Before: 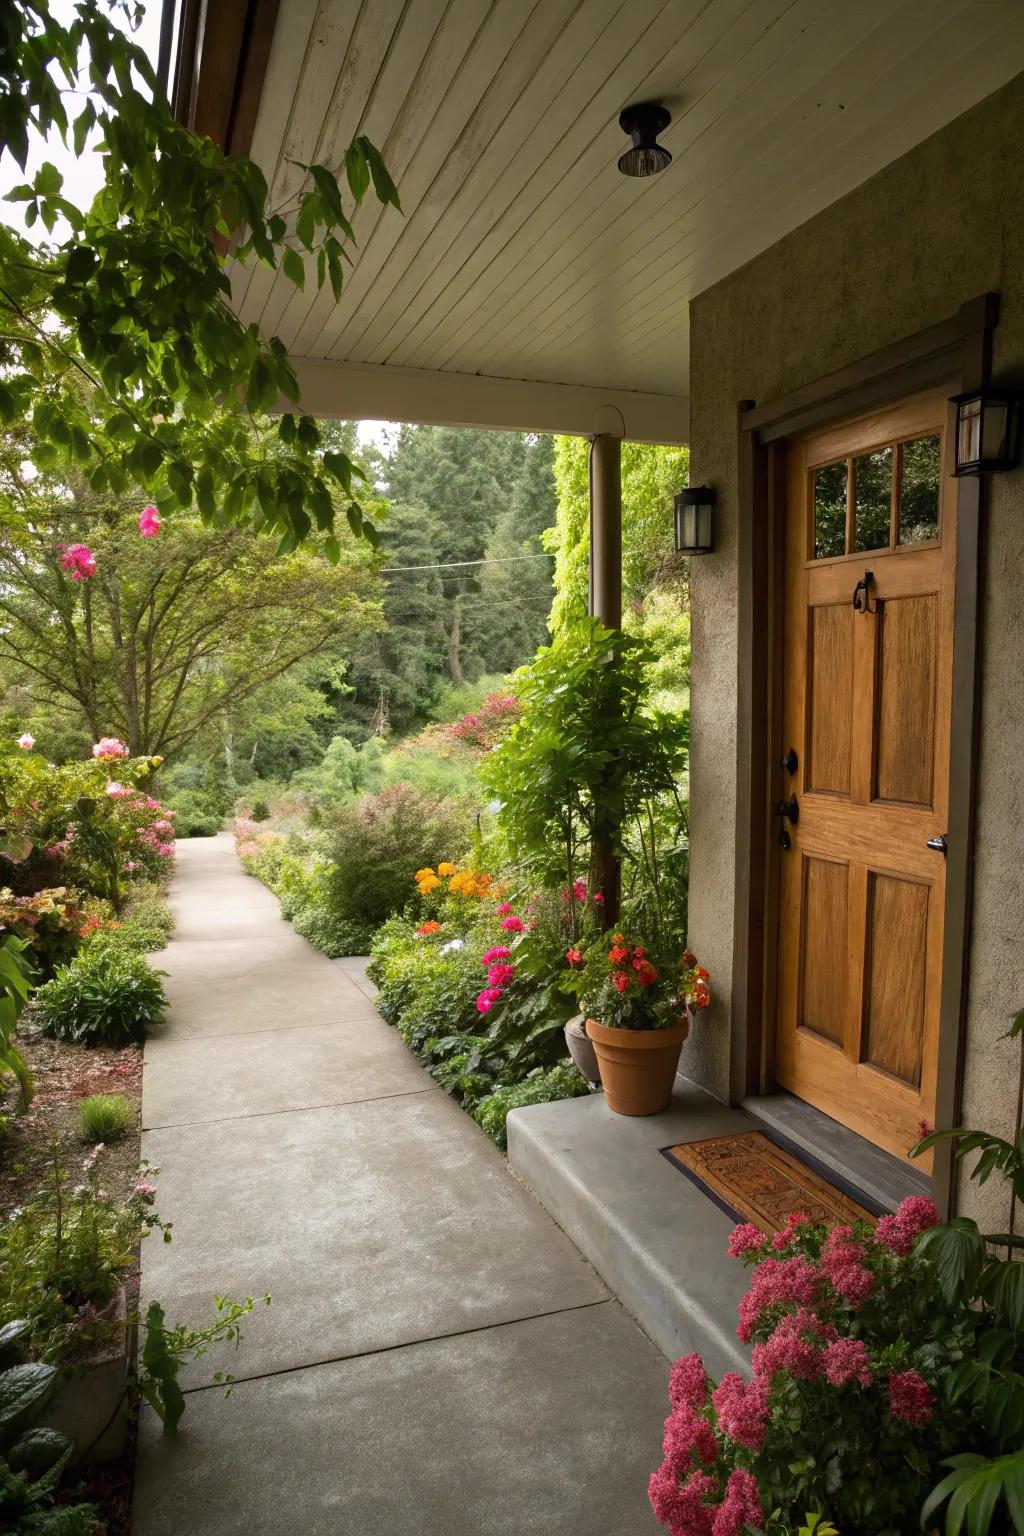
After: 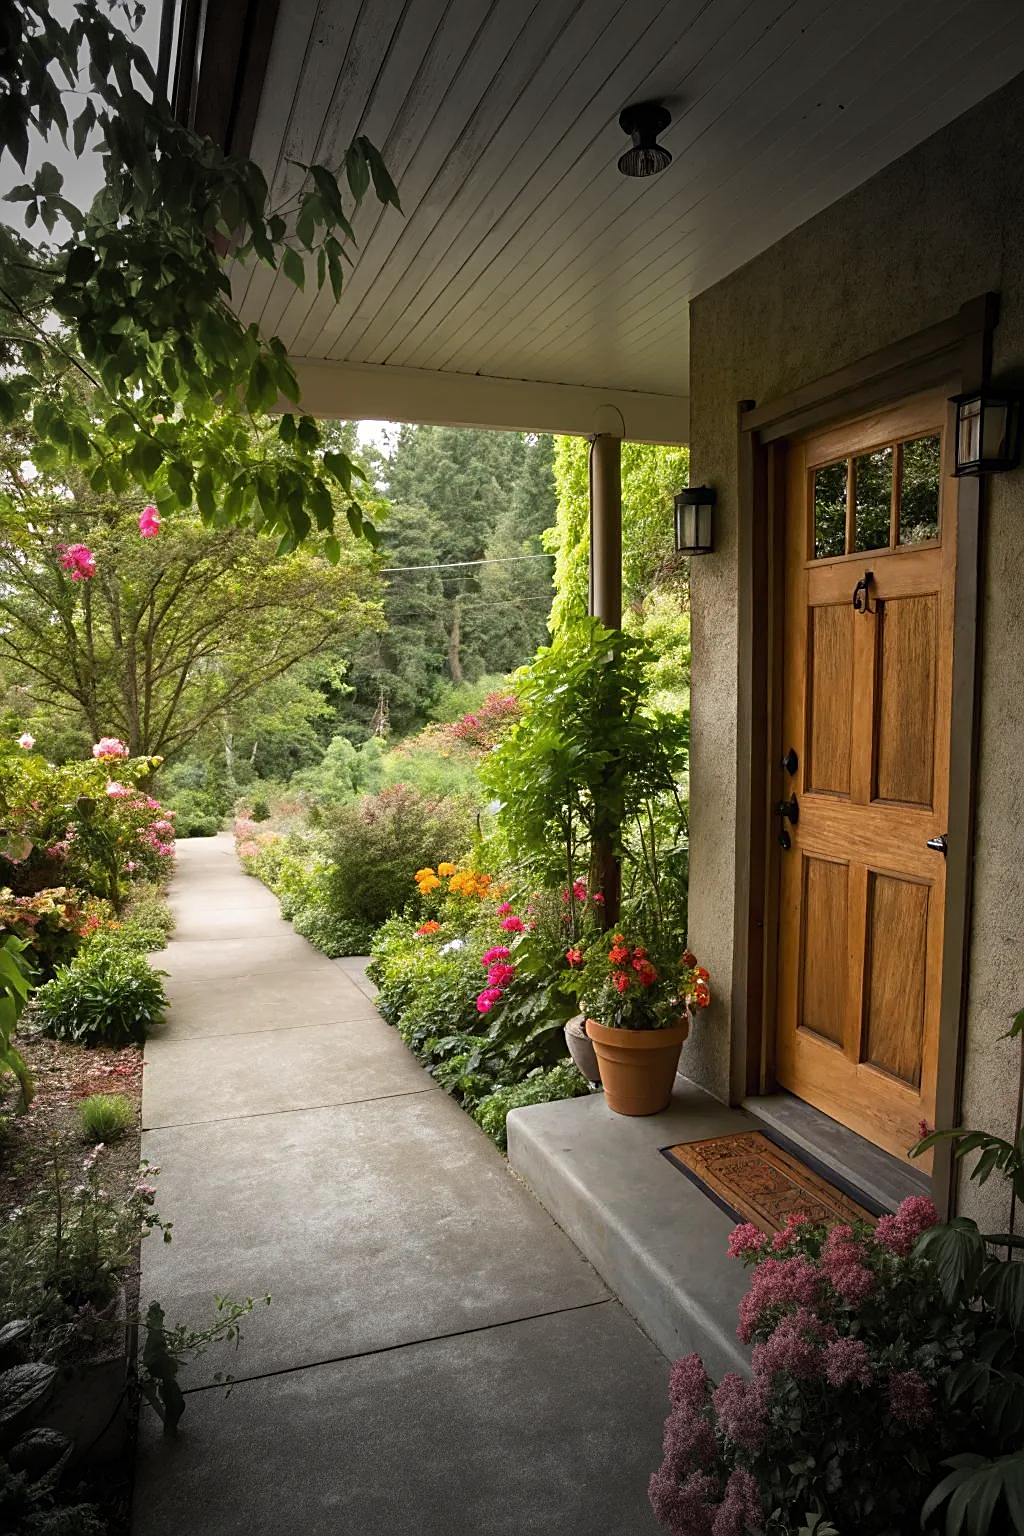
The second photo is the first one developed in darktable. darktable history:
sharpen: on, module defaults
vignetting: fall-off start 79.2%, brightness -0.619, saturation -0.682, width/height ratio 1.329
